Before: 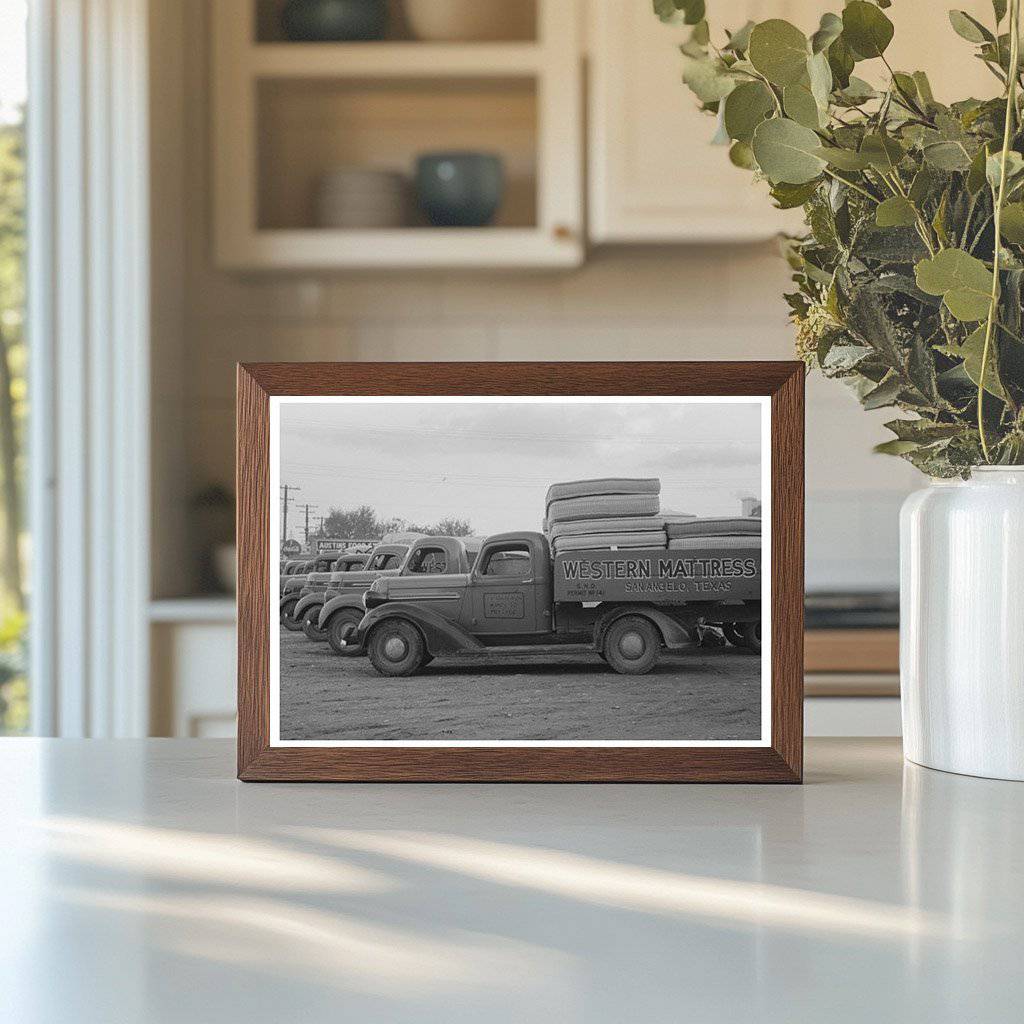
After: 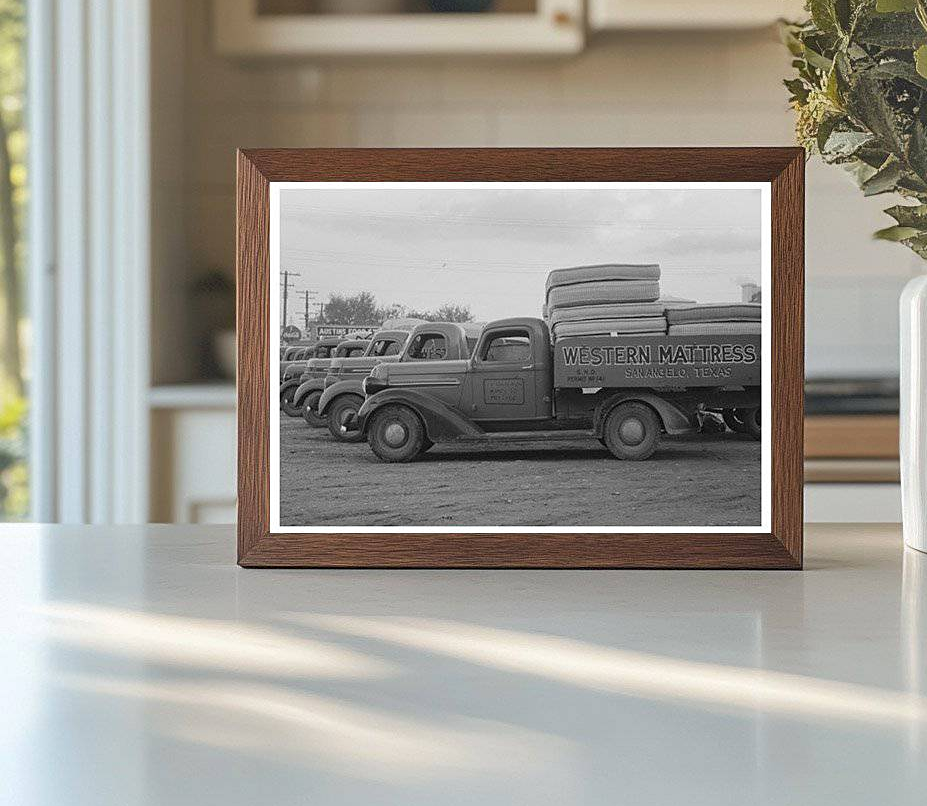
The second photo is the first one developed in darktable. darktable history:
crop: top 20.916%, right 9.437%, bottom 0.316%
sharpen: amount 0.2
color balance rgb: global vibrance 10%
